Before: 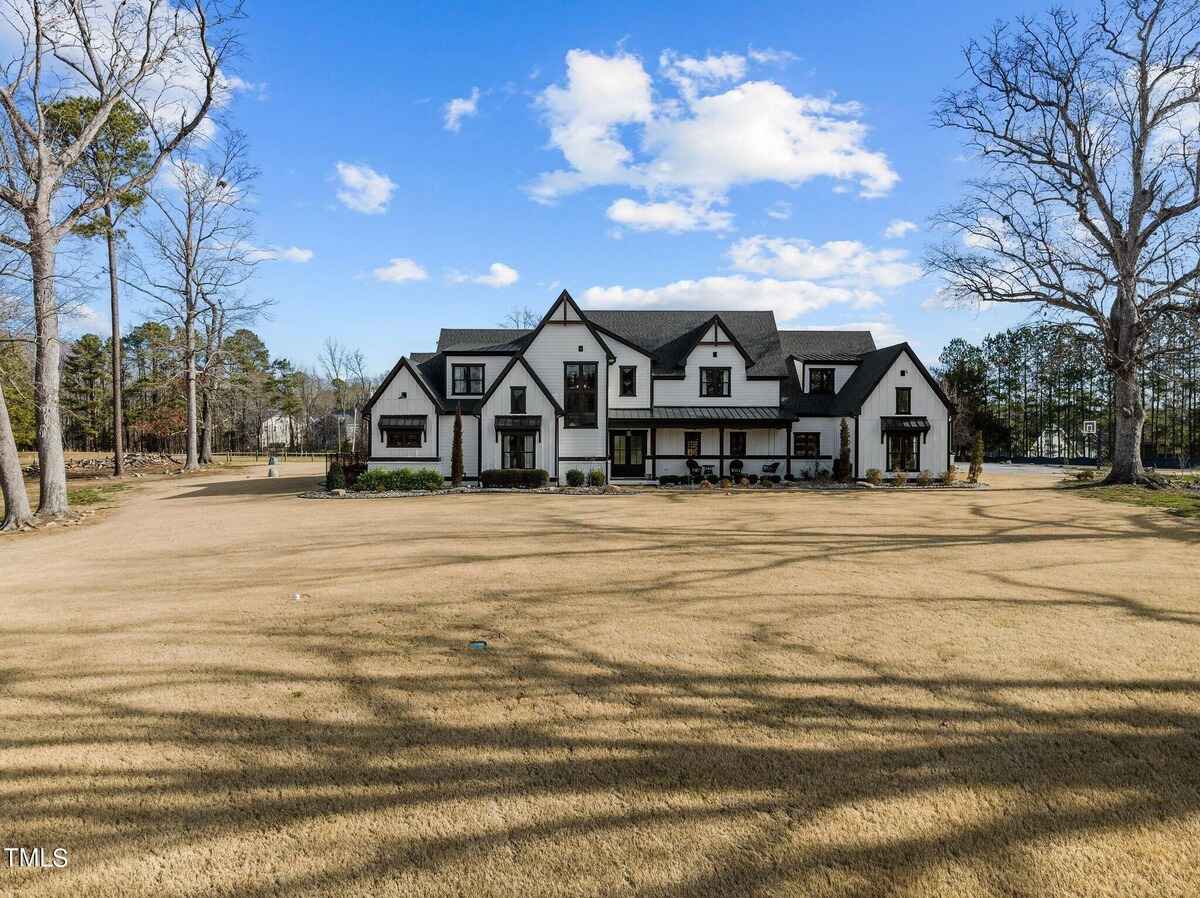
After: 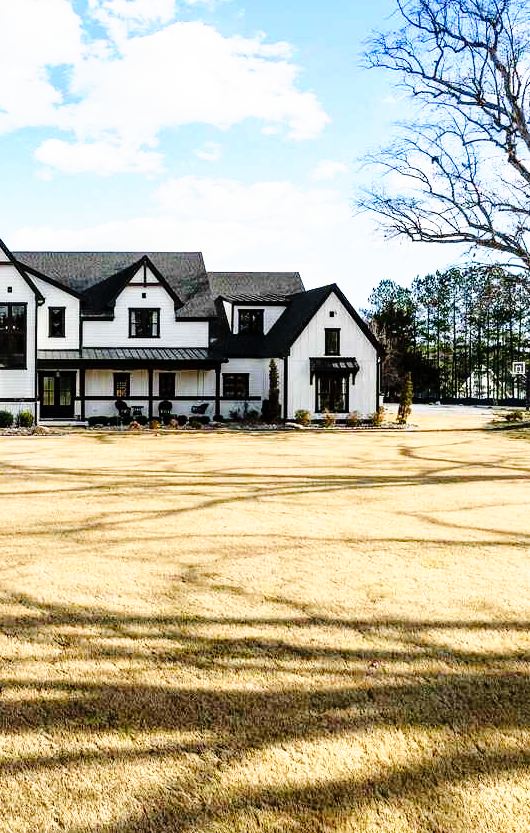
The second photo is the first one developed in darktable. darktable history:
tone curve: curves: ch0 [(0, 0) (0.003, 0.001) (0.011, 0.005) (0.025, 0.011) (0.044, 0.02) (0.069, 0.031) (0.1, 0.045) (0.136, 0.078) (0.177, 0.124) (0.224, 0.18) (0.277, 0.245) (0.335, 0.315) (0.399, 0.393) (0.468, 0.477) (0.543, 0.569) (0.623, 0.666) (0.709, 0.771) (0.801, 0.871) (0.898, 0.965) (1, 1)], preserve colors none
crop: left 47.628%, top 6.643%, right 7.874%
base curve: curves: ch0 [(0, 0) (0.028, 0.03) (0.121, 0.232) (0.46, 0.748) (0.859, 0.968) (1, 1)], preserve colors none
